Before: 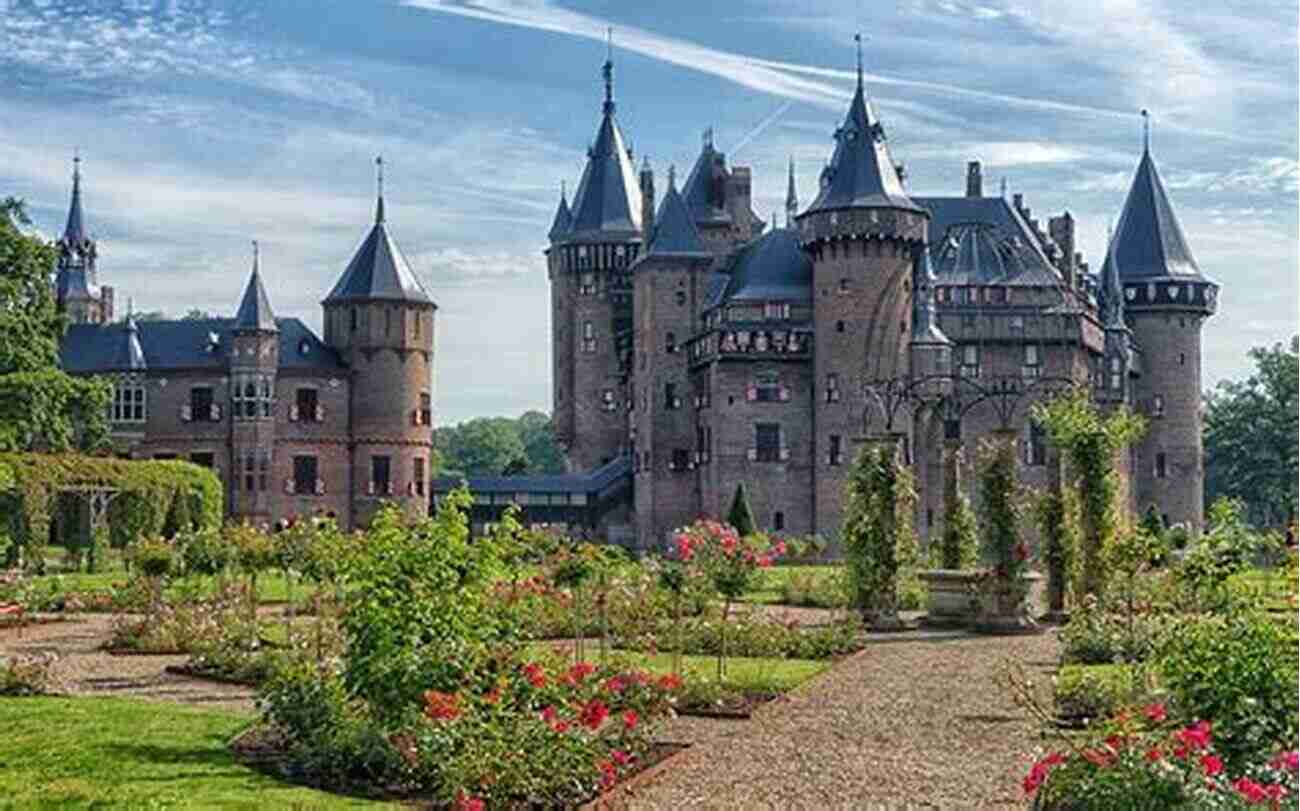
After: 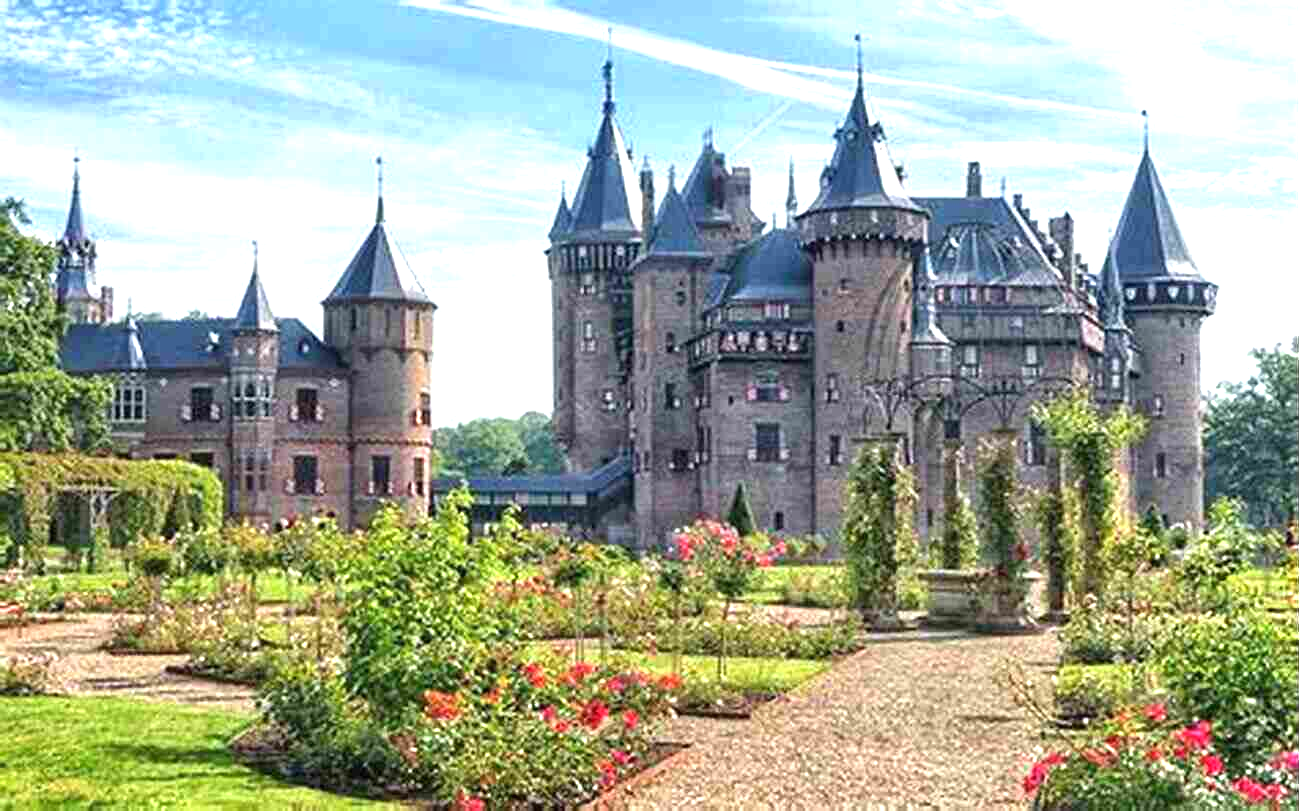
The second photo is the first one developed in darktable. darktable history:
tone equalizer: on, module defaults
exposure: black level correction 0, exposure 1.1 EV, compensate exposure bias true, compensate highlight preservation false
